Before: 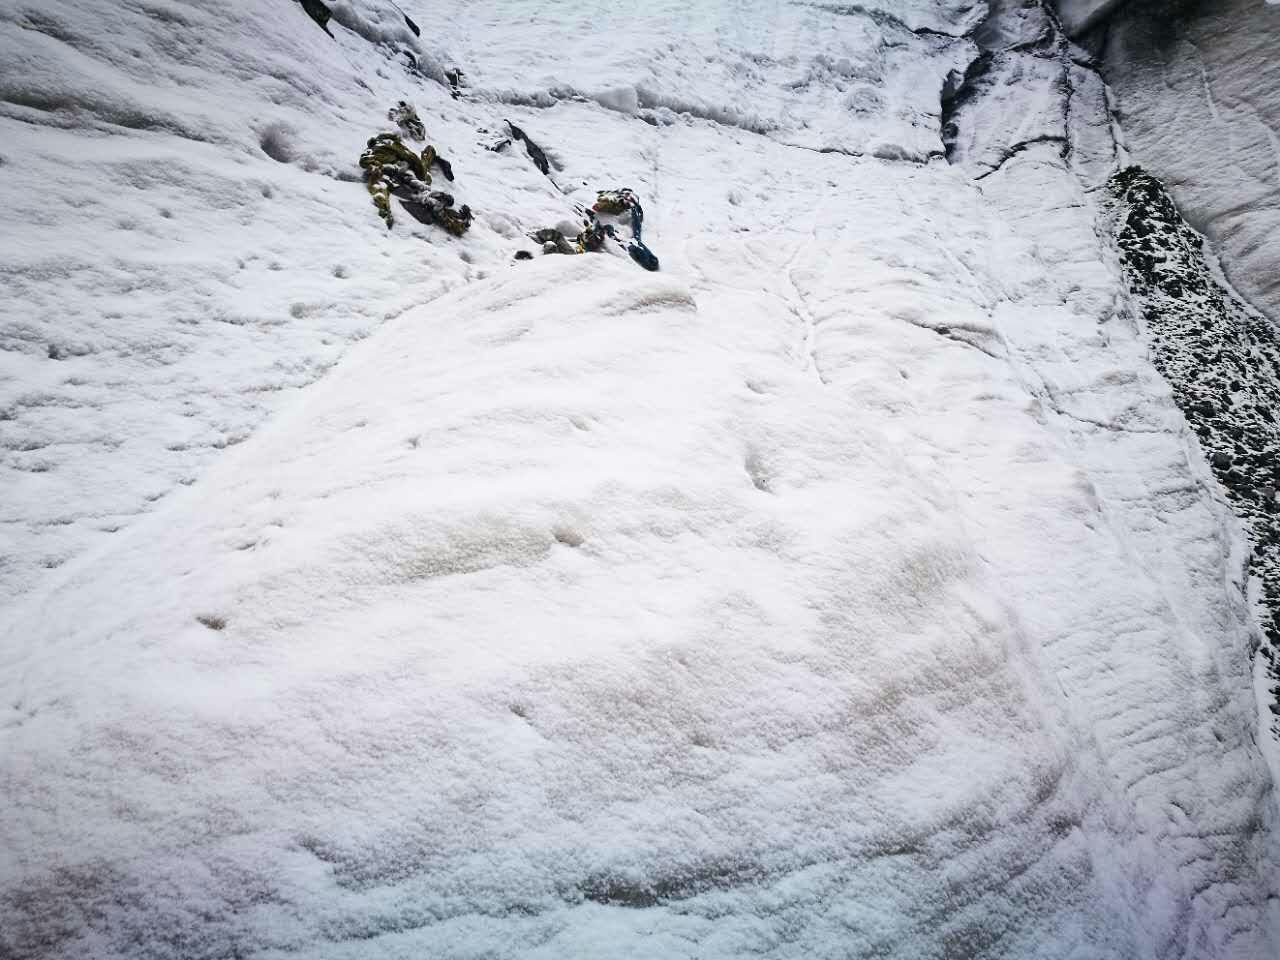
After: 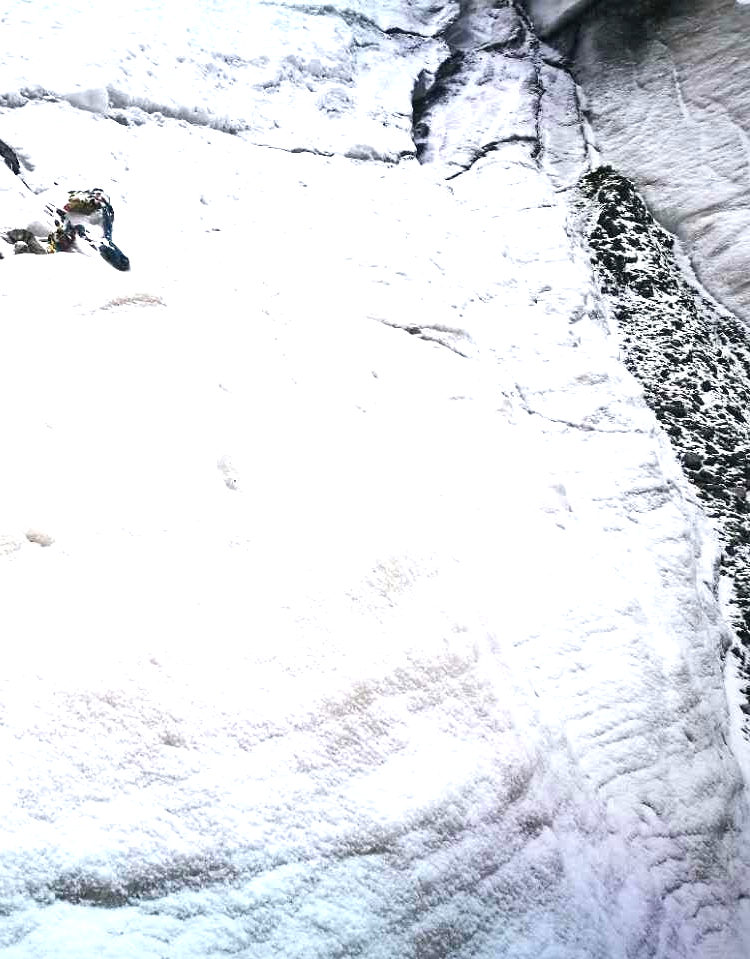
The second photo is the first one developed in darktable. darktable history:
exposure: black level correction 0, exposure 0.9 EV, compensate highlight preservation false
crop: left 41.402%
